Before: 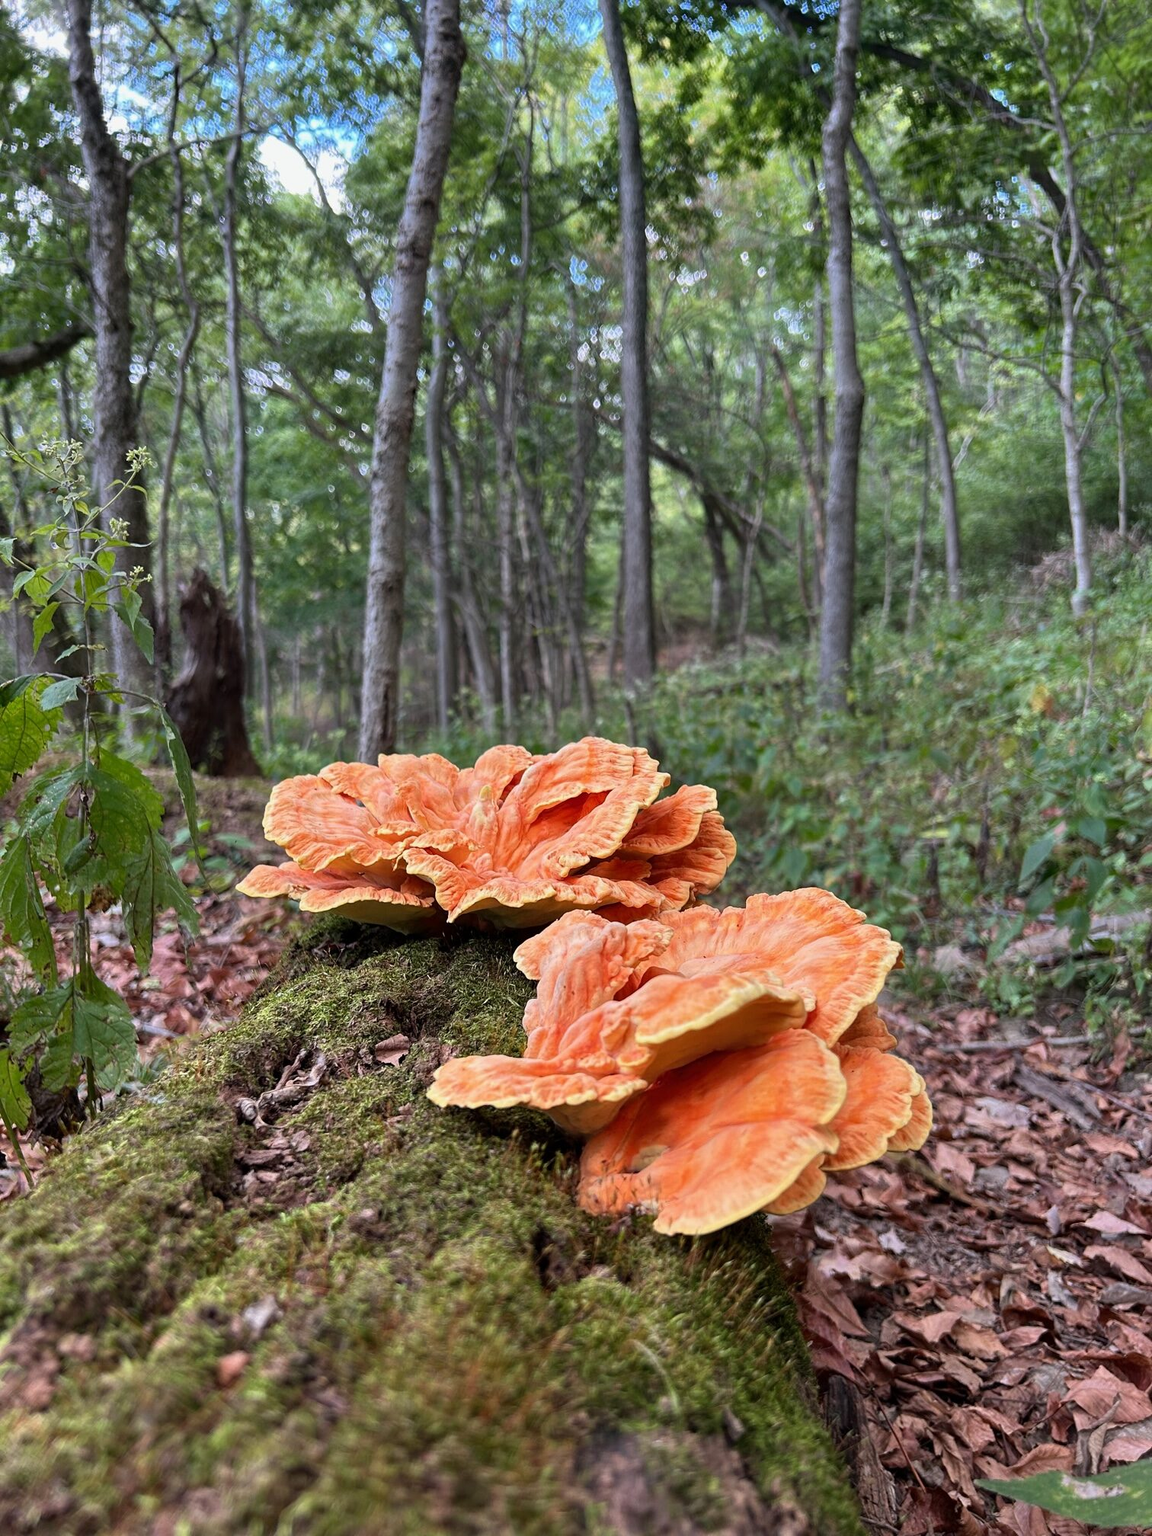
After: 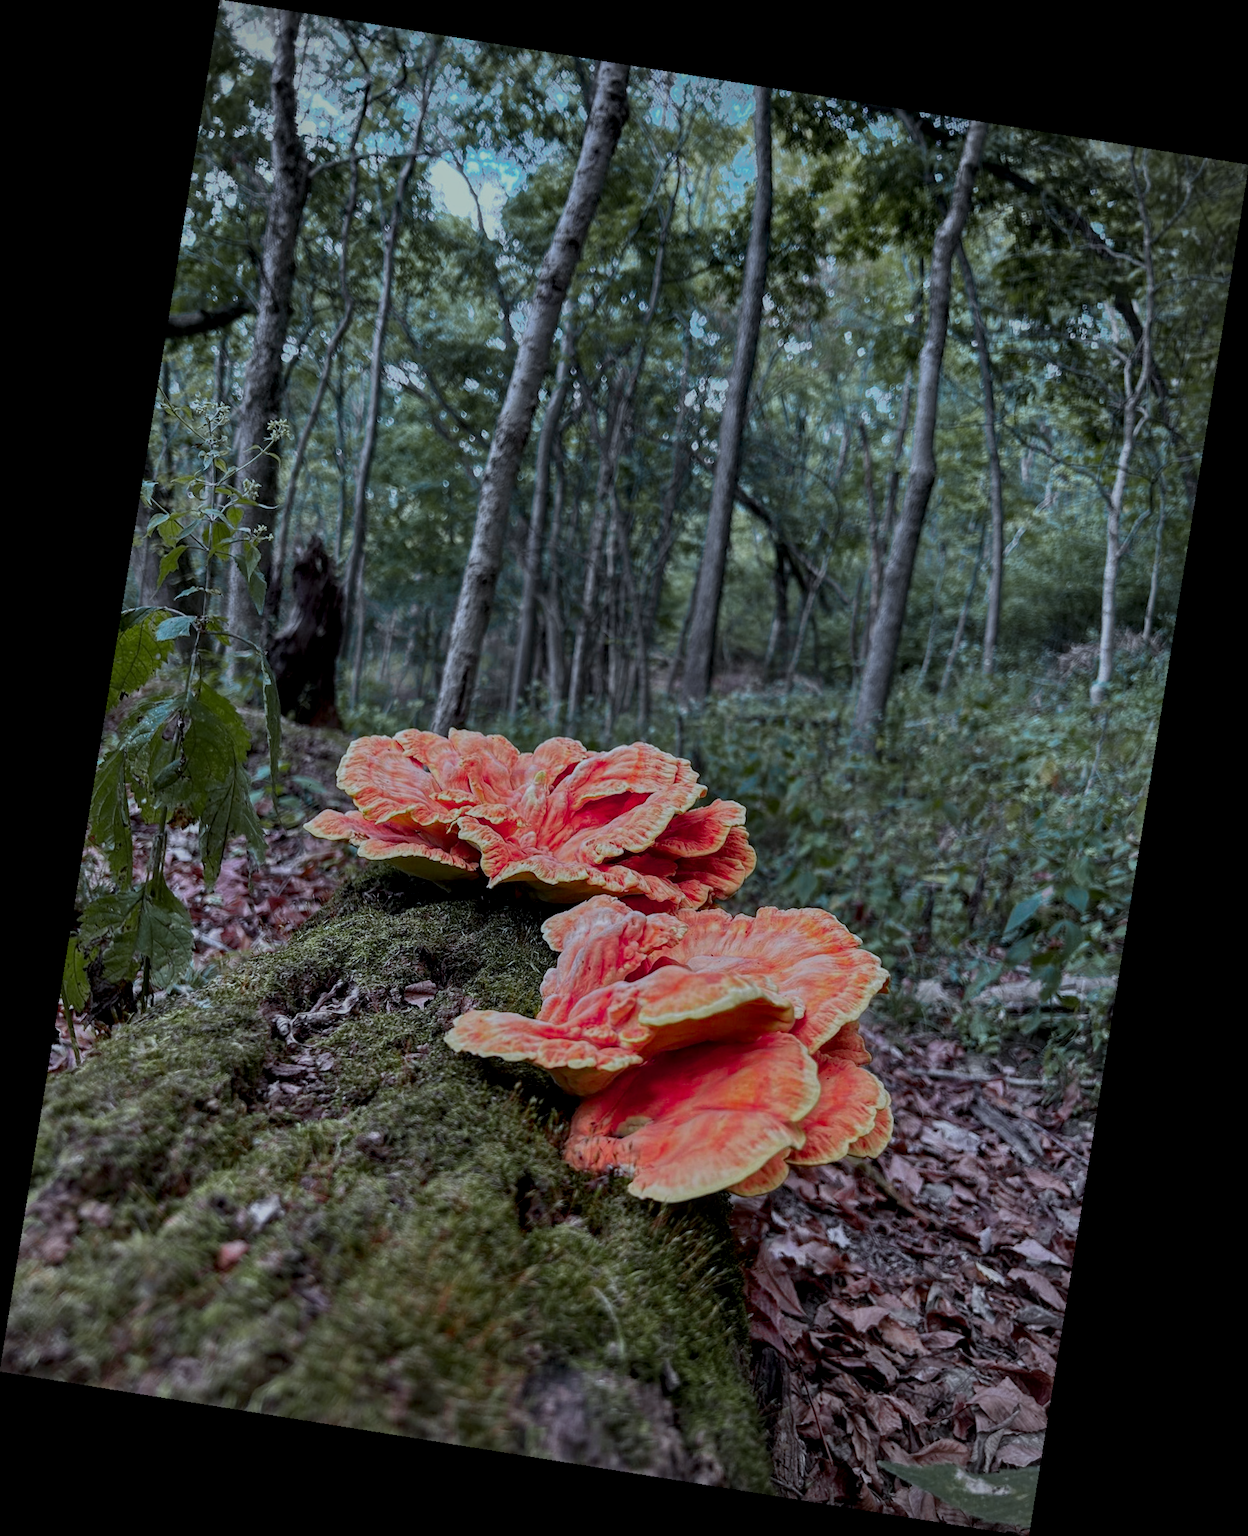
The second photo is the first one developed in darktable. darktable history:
local contrast: detail 130%
white balance: red 0.871, blue 1.249
exposure: exposure -1 EV, compensate highlight preservation false
rgb curve: curves: ch2 [(0, 0) (0.567, 0.512) (1, 1)], mode RGB, independent channels
color zones: curves: ch0 [(0, 0.533) (0.126, 0.533) (0.234, 0.533) (0.368, 0.357) (0.5, 0.5) (0.625, 0.5) (0.74, 0.637) (0.875, 0.5)]; ch1 [(0.004, 0.708) (0.129, 0.662) (0.25, 0.5) (0.375, 0.331) (0.496, 0.396) (0.625, 0.649) (0.739, 0.26) (0.875, 0.5) (1, 0.478)]; ch2 [(0, 0.409) (0.132, 0.403) (0.236, 0.558) (0.379, 0.448) (0.5, 0.5) (0.625, 0.5) (0.691, 0.39) (0.875, 0.5)]
rotate and perspective: rotation 9.12°, automatic cropping off
vignetting: center (-0.15, 0.013)
